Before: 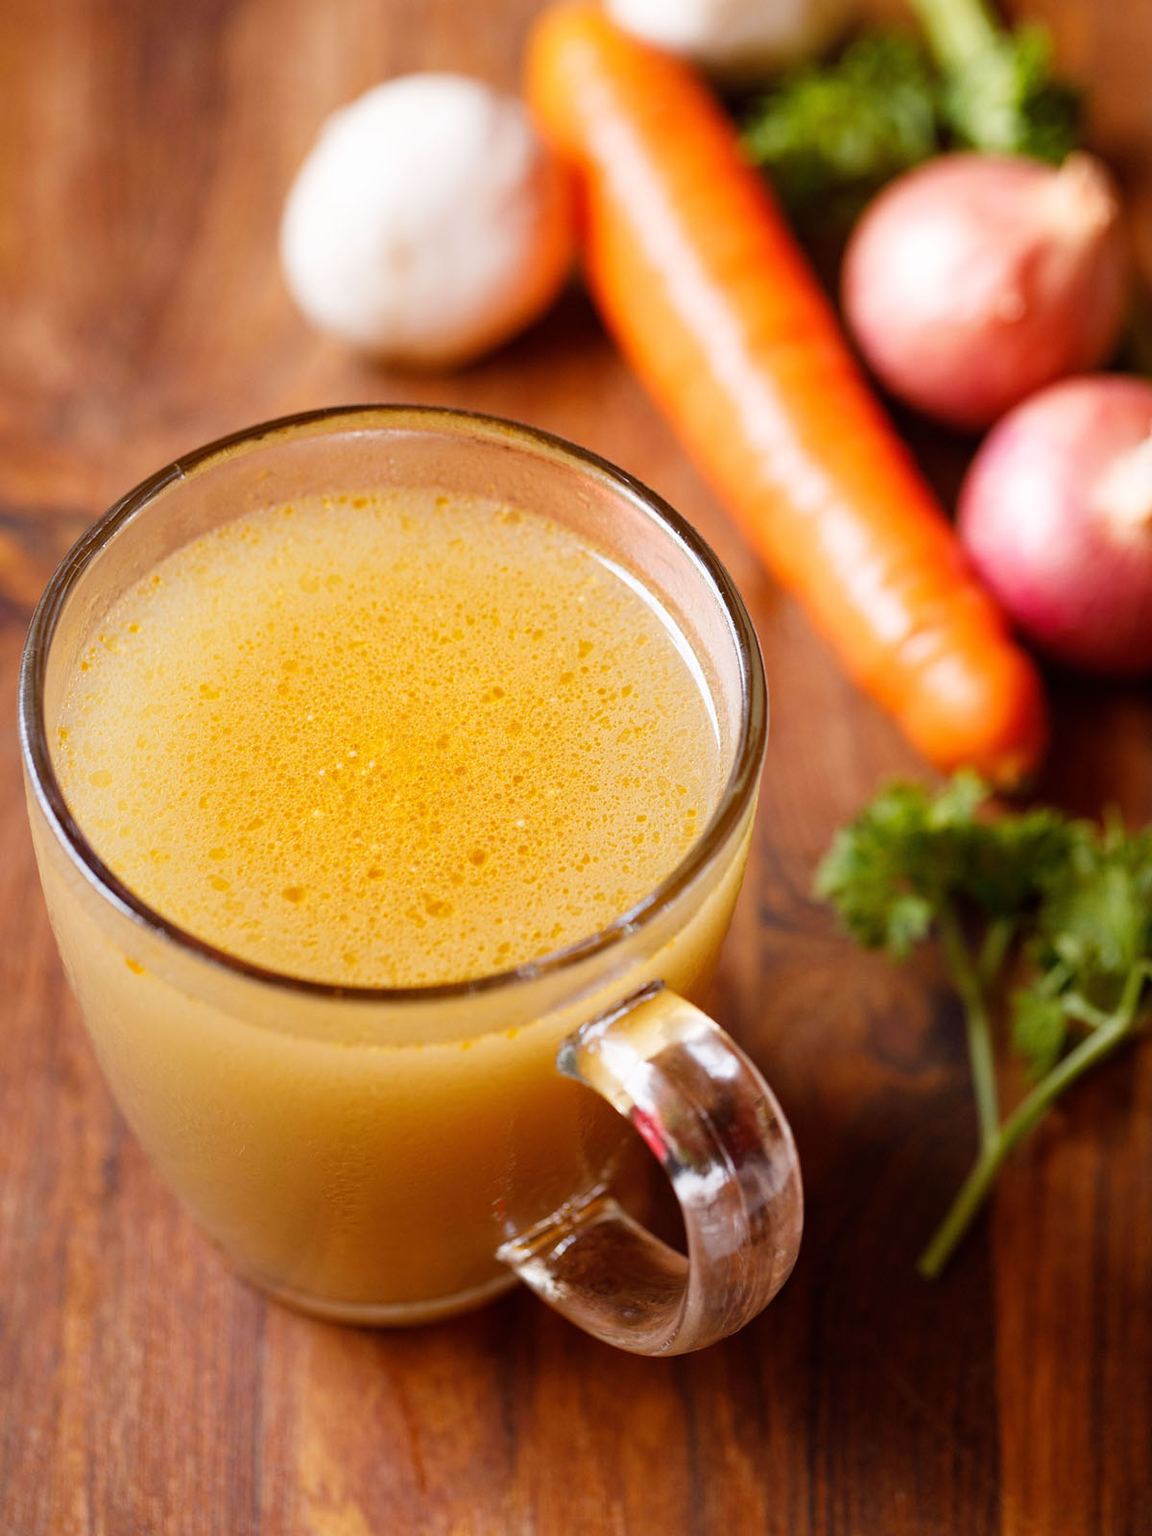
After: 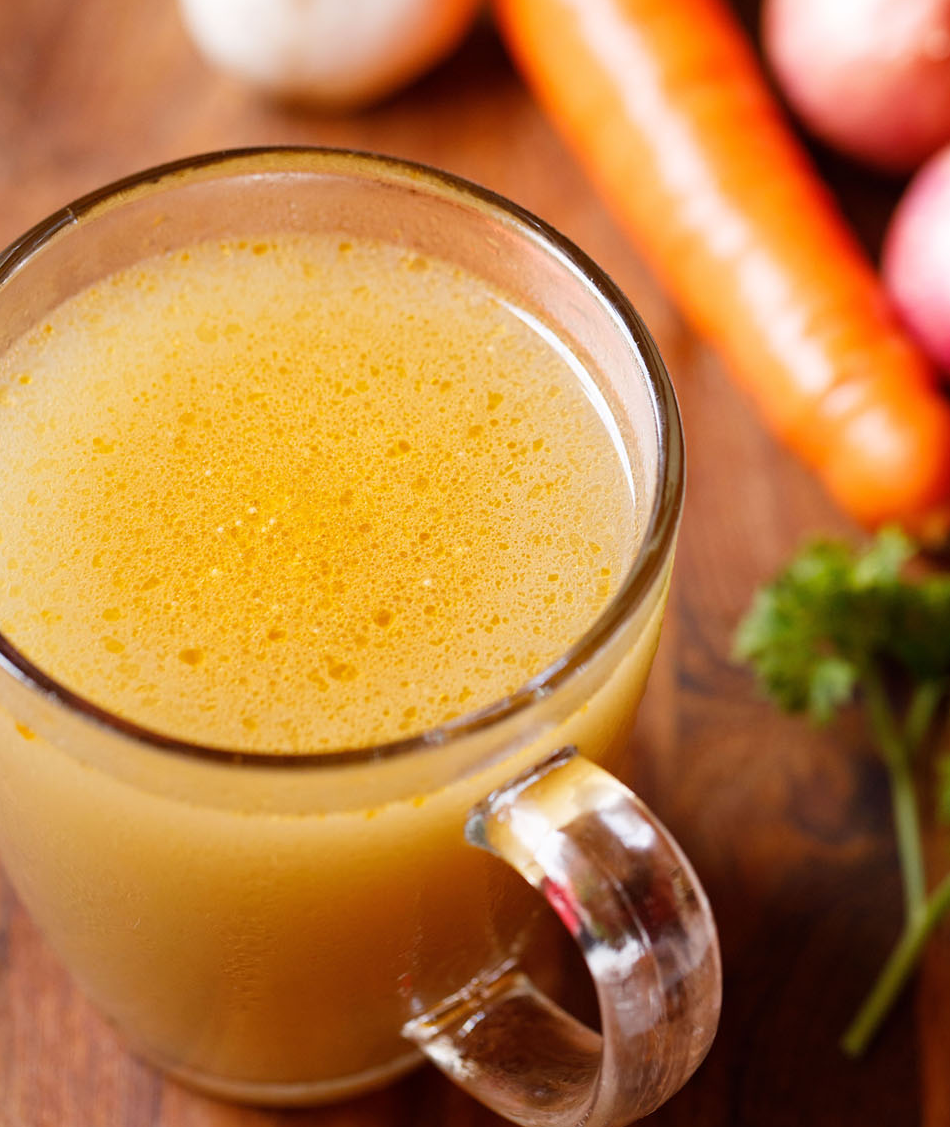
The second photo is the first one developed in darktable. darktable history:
crop: left 9.643%, top 17.194%, right 11.16%, bottom 12.34%
